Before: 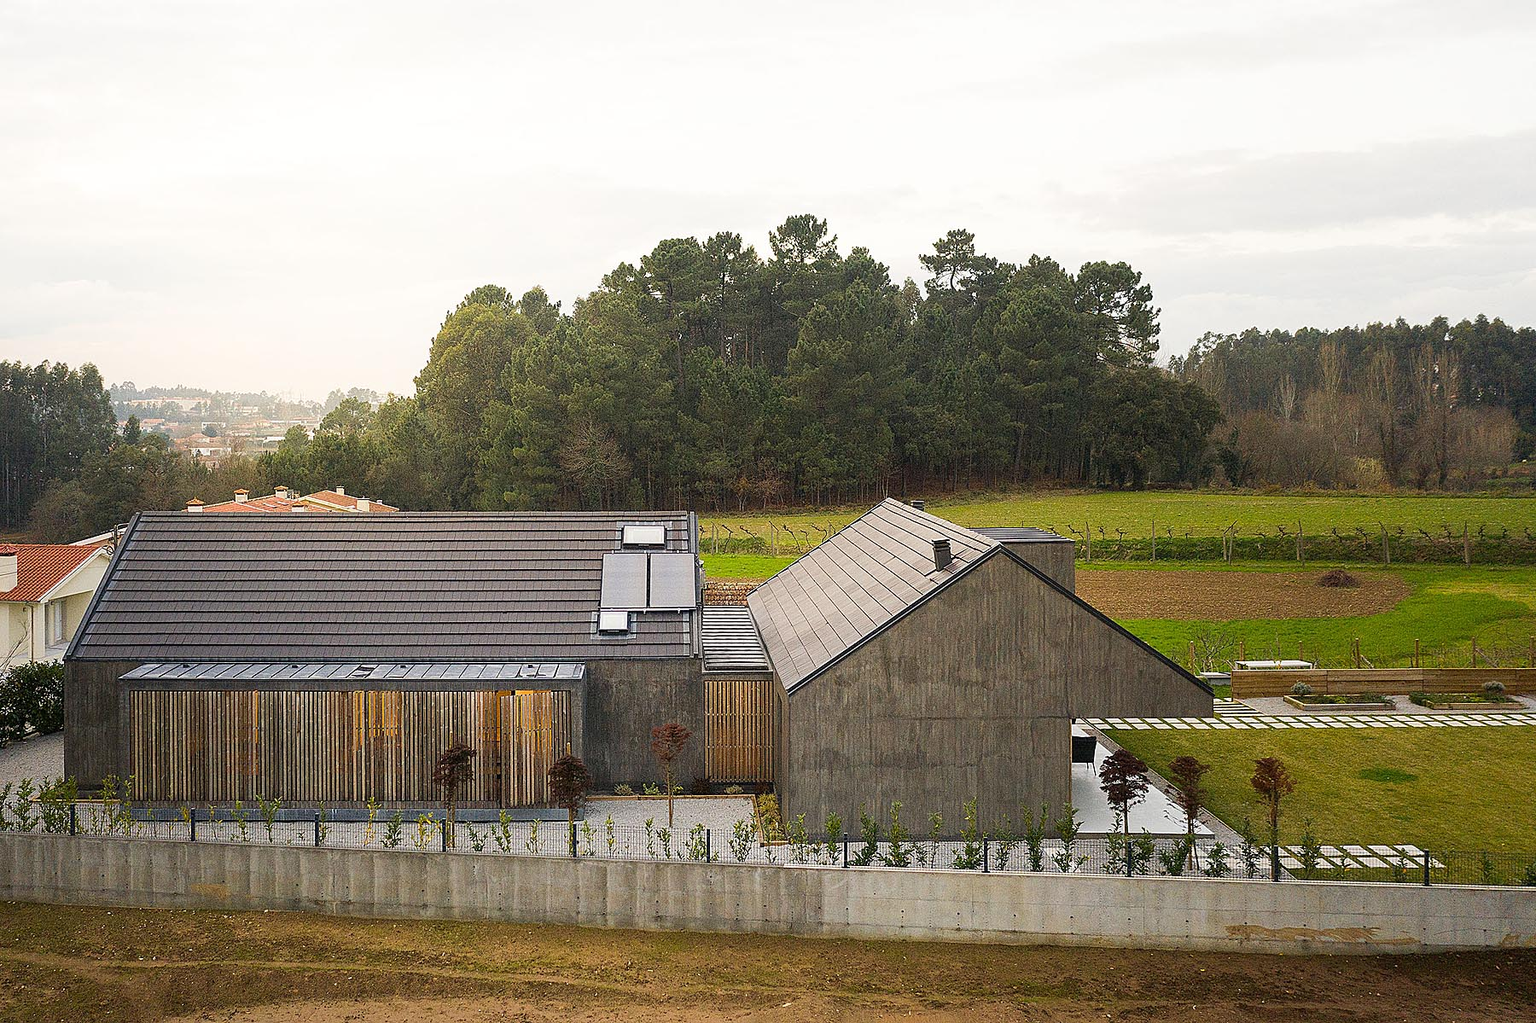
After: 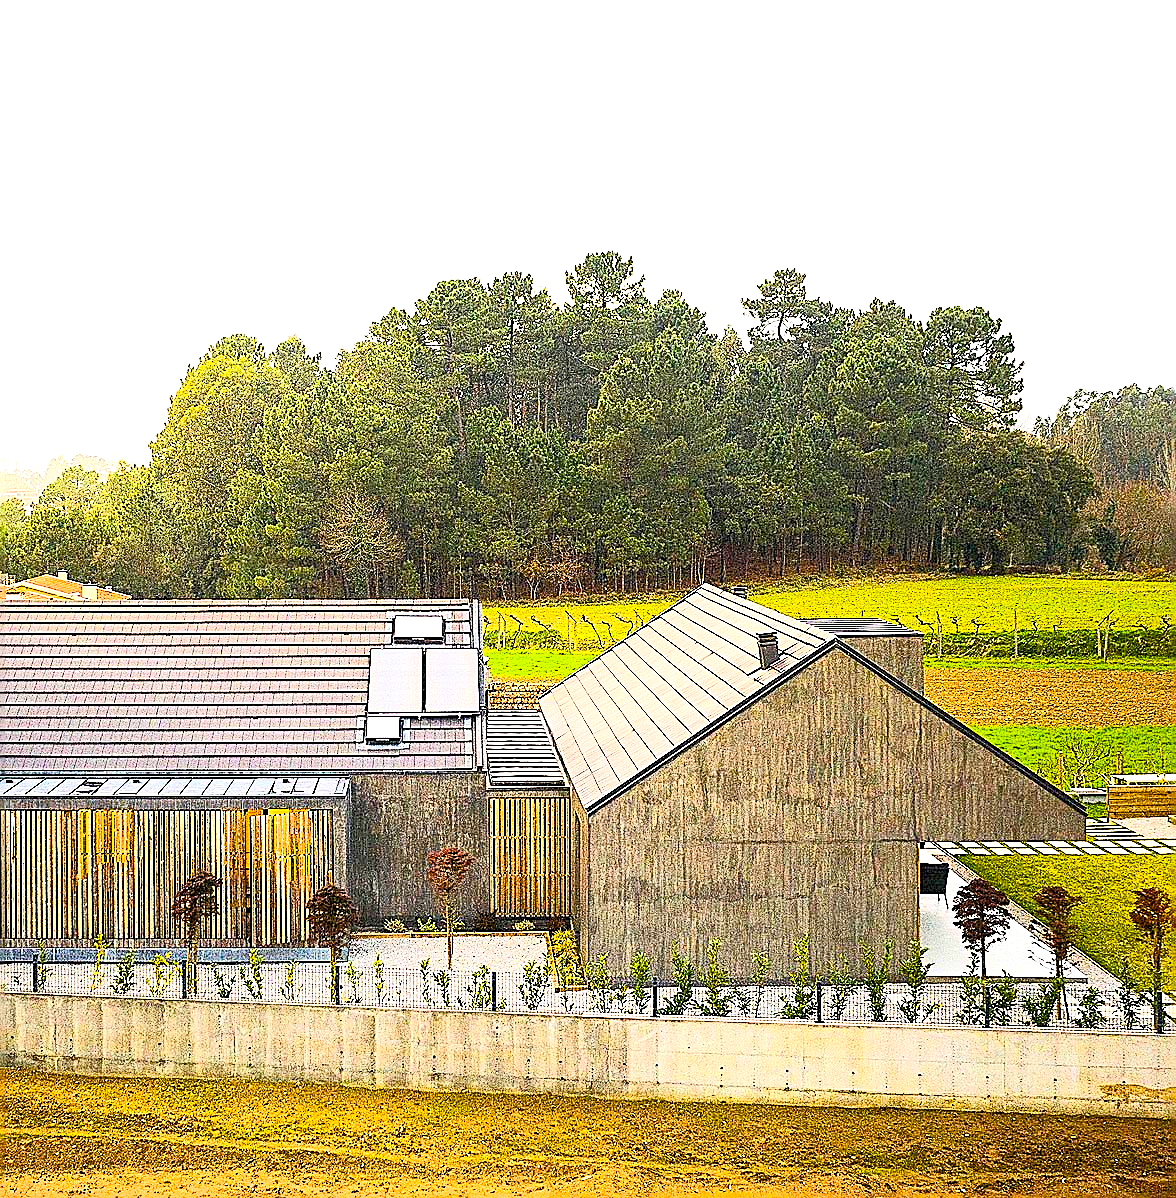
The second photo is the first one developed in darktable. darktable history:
exposure: black level correction 0.001, exposure 1.316 EV, compensate exposure bias true, compensate highlight preservation false
crop and rotate: left 18.696%, right 15.953%
tone equalizer: -8 EV 0.017 EV, -7 EV -0.018 EV, -6 EV 0.011 EV, -5 EV 0.055 EV, -4 EV 0.249 EV, -3 EV 0.636 EV, -2 EV 0.585 EV, -1 EV 0.192 EV, +0 EV 0.026 EV, edges refinement/feathering 500, mask exposure compensation -1.57 EV, preserve details no
sharpen: amount 0.989
color balance rgb: linear chroma grading › shadows 31.767%, linear chroma grading › global chroma -1.965%, linear chroma grading › mid-tones 3.819%, perceptual saturation grading › global saturation 30.53%, global vibrance 9.385%
contrast brightness saturation: contrast 0.195, brightness 0.166, saturation 0.228
